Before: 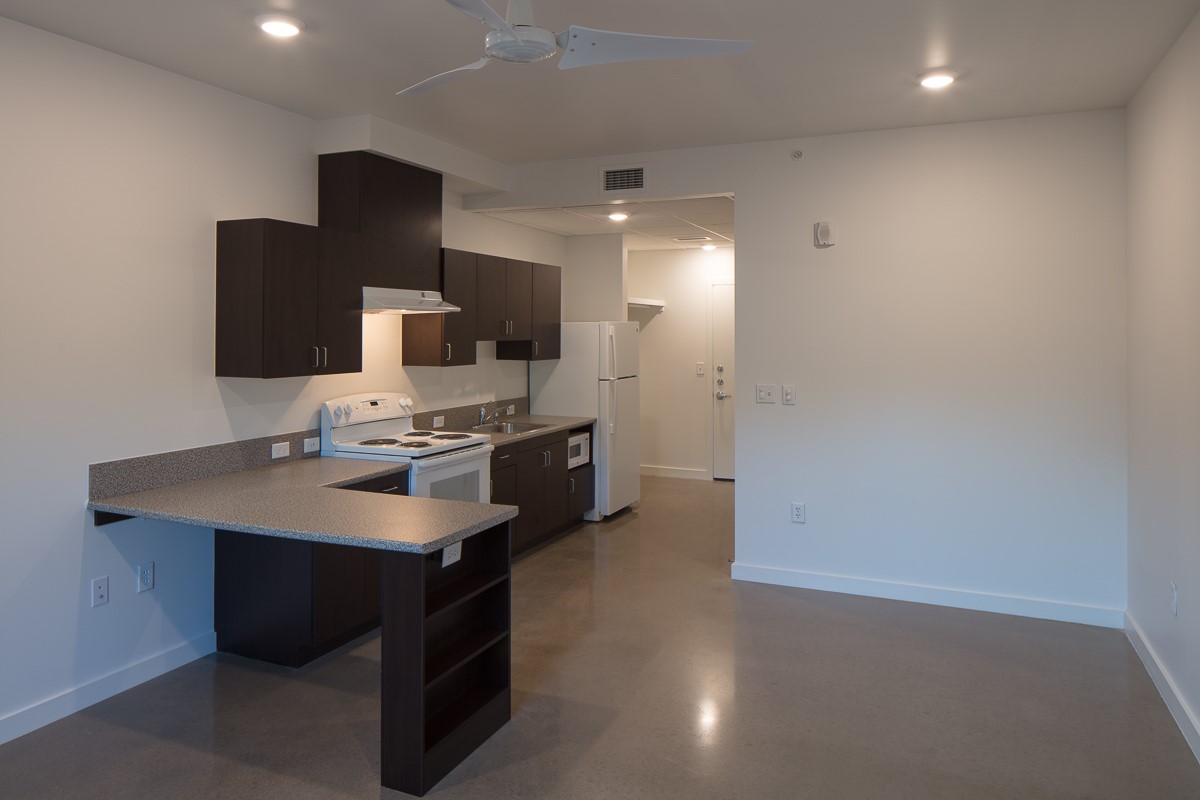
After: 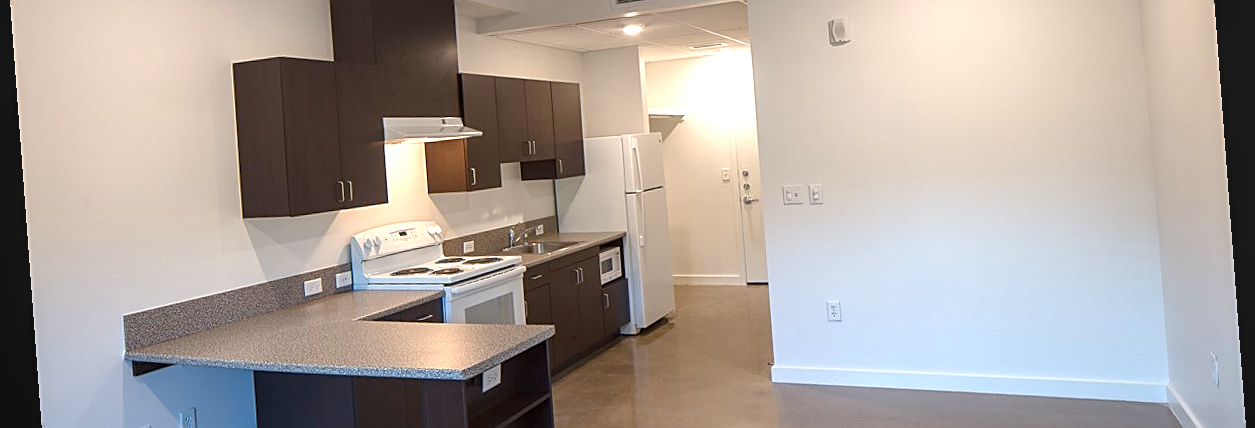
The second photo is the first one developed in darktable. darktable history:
color balance rgb: perceptual saturation grading › global saturation 20%, perceptual saturation grading › highlights -25%, perceptual saturation grading › shadows 25%
exposure: black level correction -0.001, exposure 0.9 EV, compensate exposure bias true, compensate highlight preservation false
crop and rotate: top 26.056%, bottom 25.543%
tone equalizer: on, module defaults
sharpen: on, module defaults
local contrast: on, module defaults
rotate and perspective: rotation -4.25°, automatic cropping off
